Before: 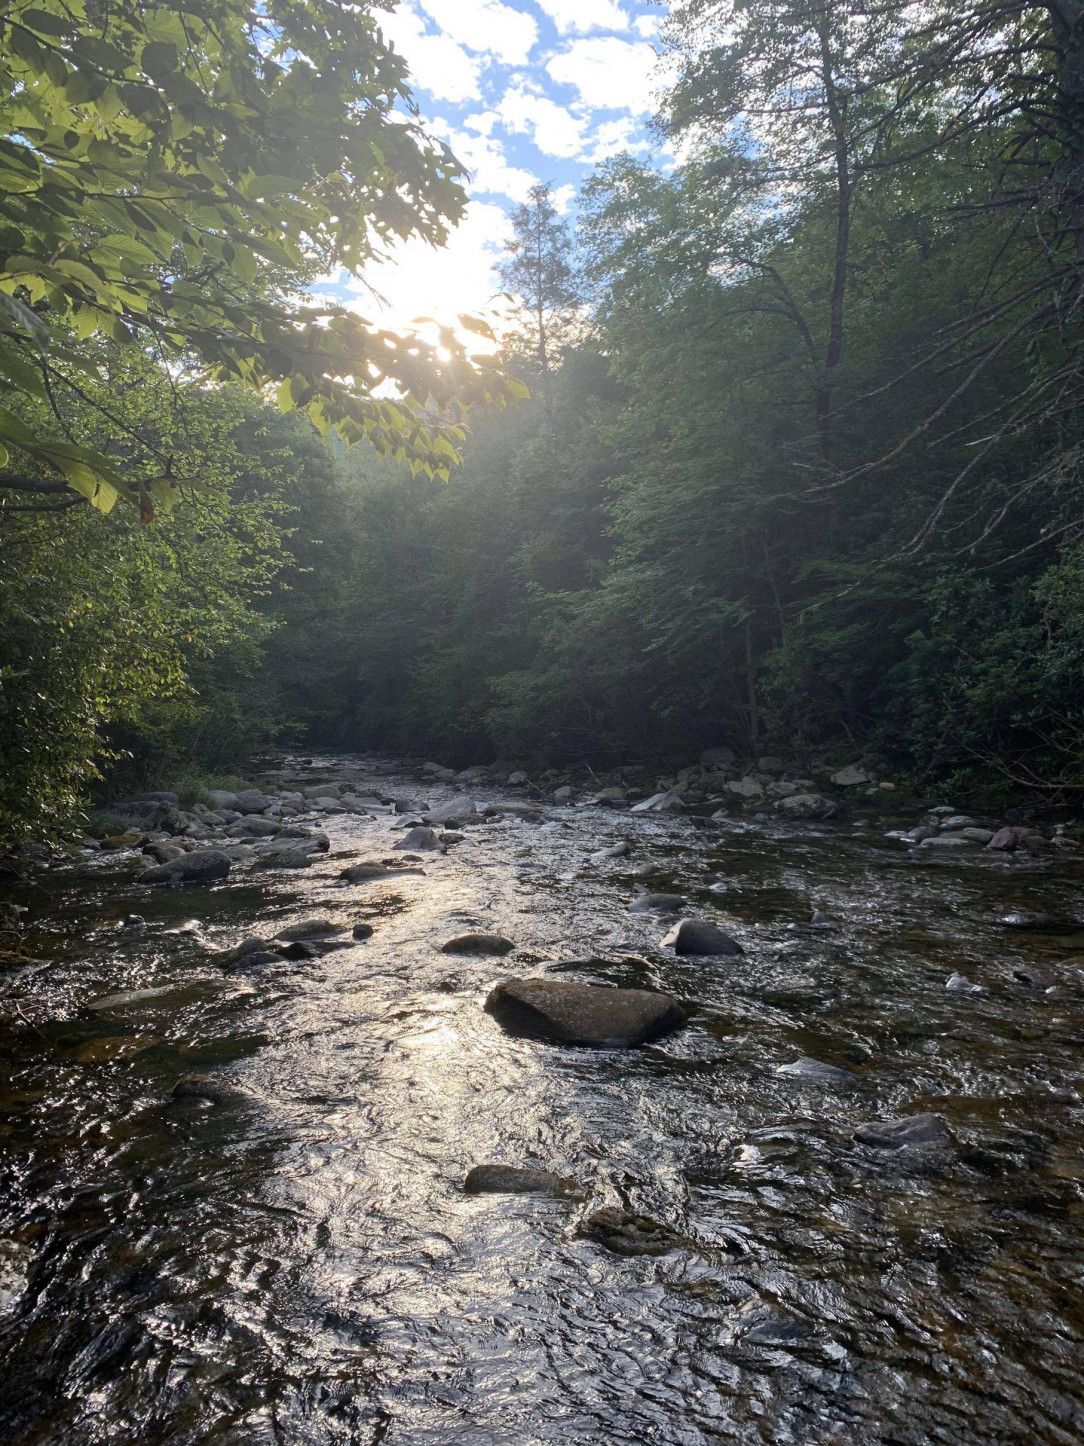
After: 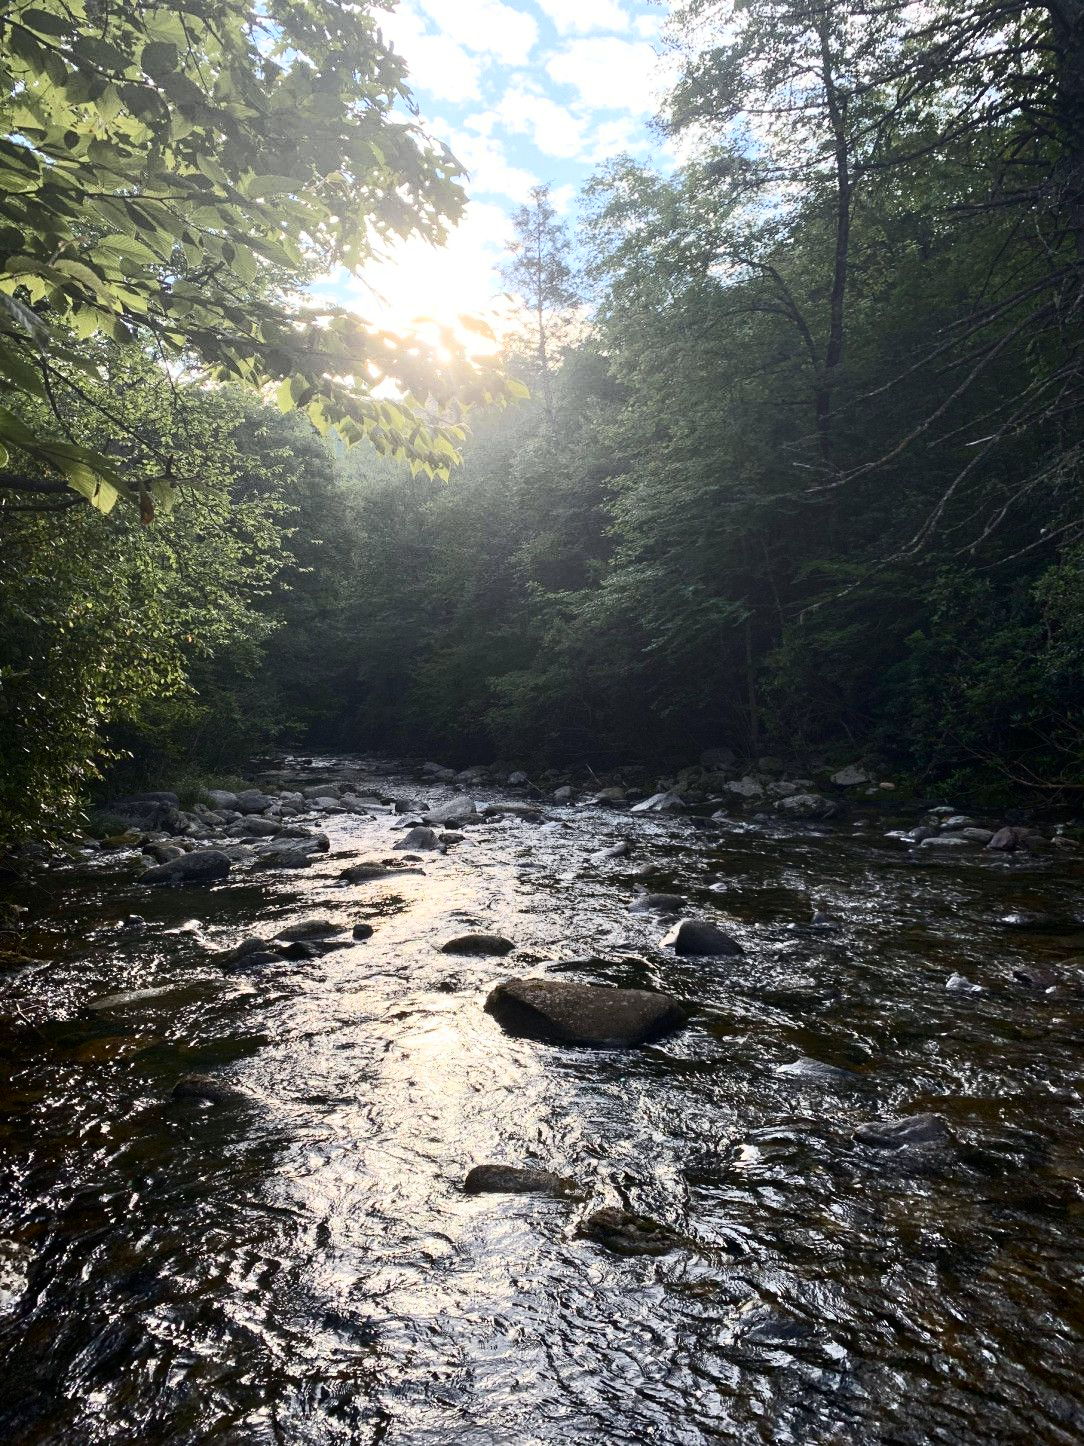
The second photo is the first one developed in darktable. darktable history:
contrast brightness saturation: contrast 0.376, brightness 0.105
